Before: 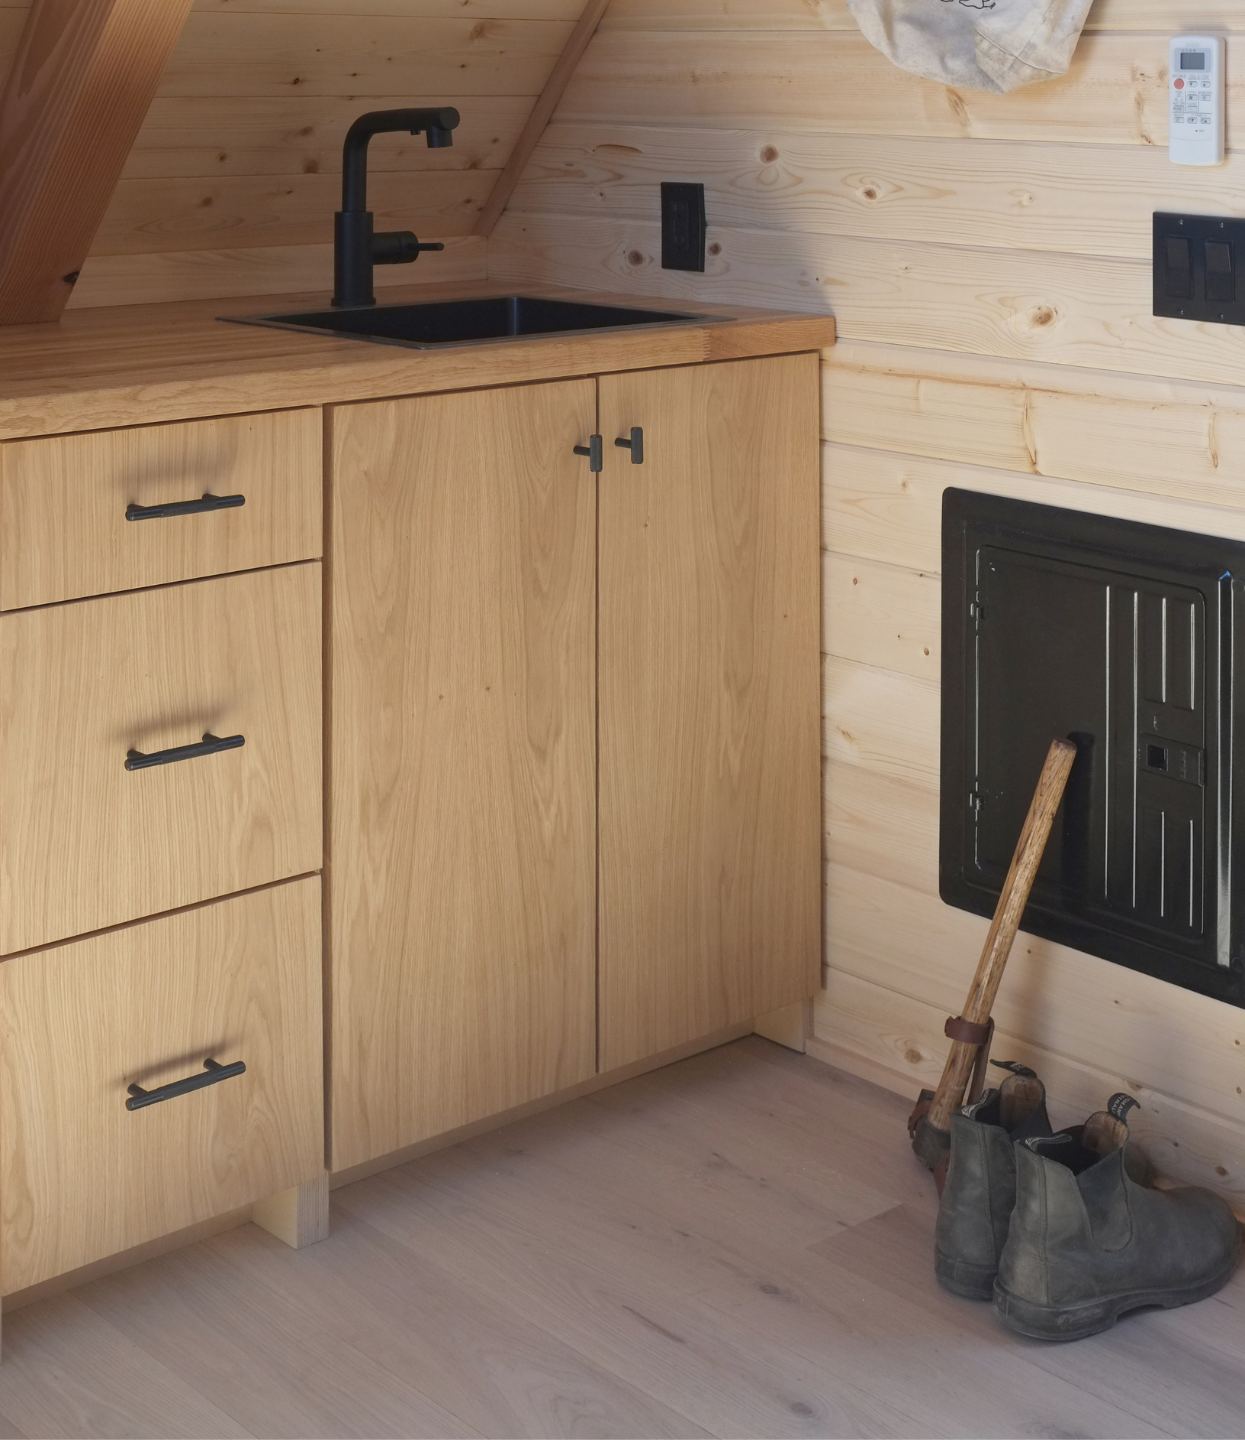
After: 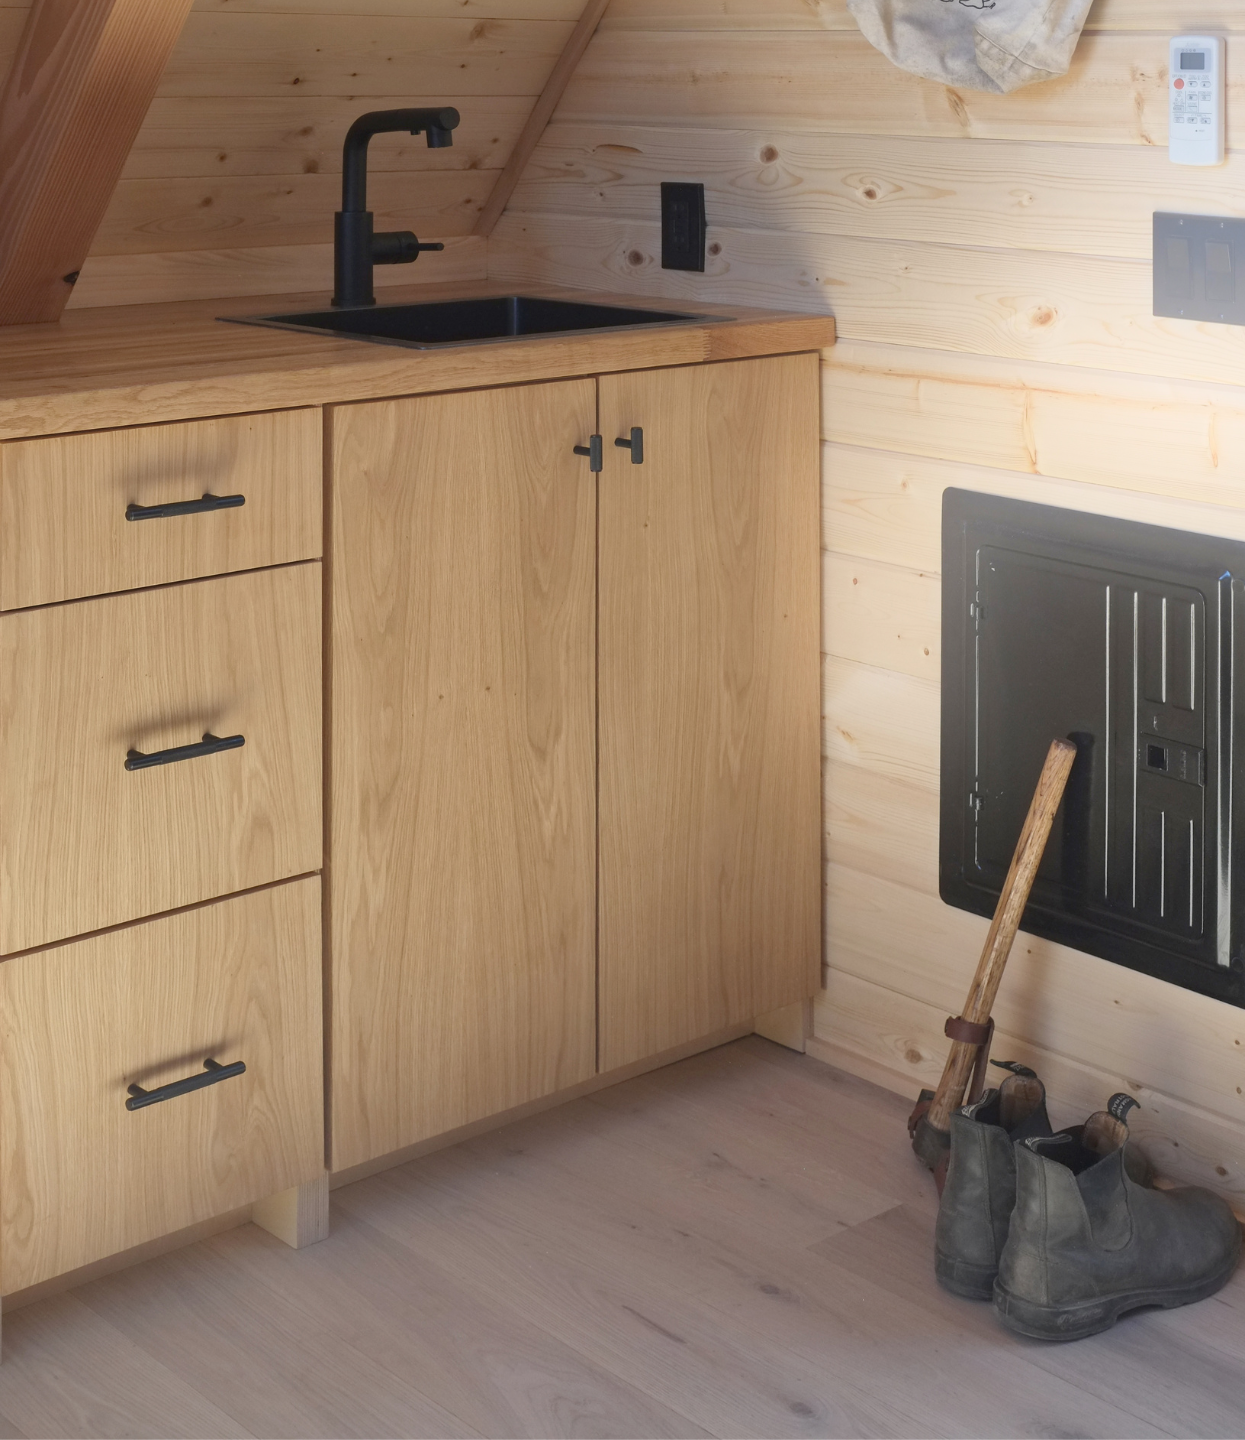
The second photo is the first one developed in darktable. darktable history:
bloom: on, module defaults
shadows and highlights: white point adjustment 1, soften with gaussian
